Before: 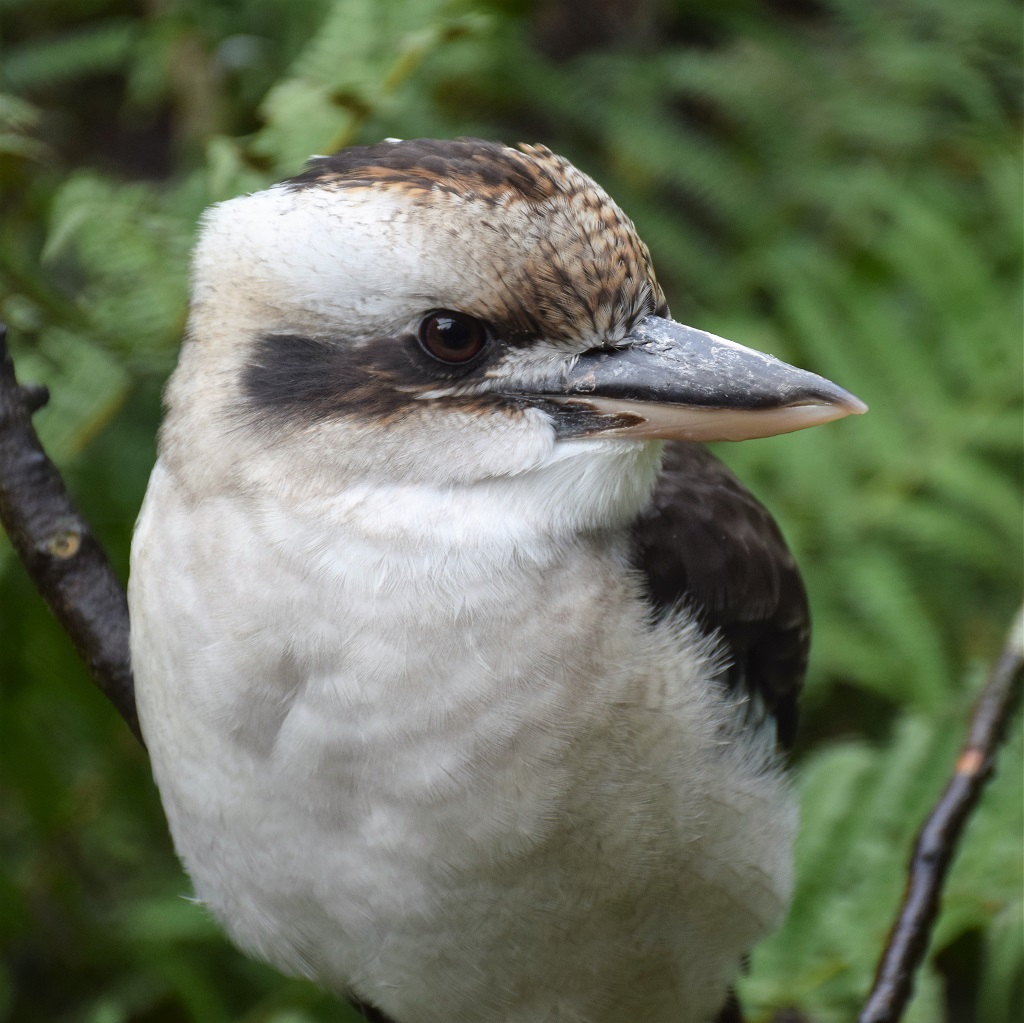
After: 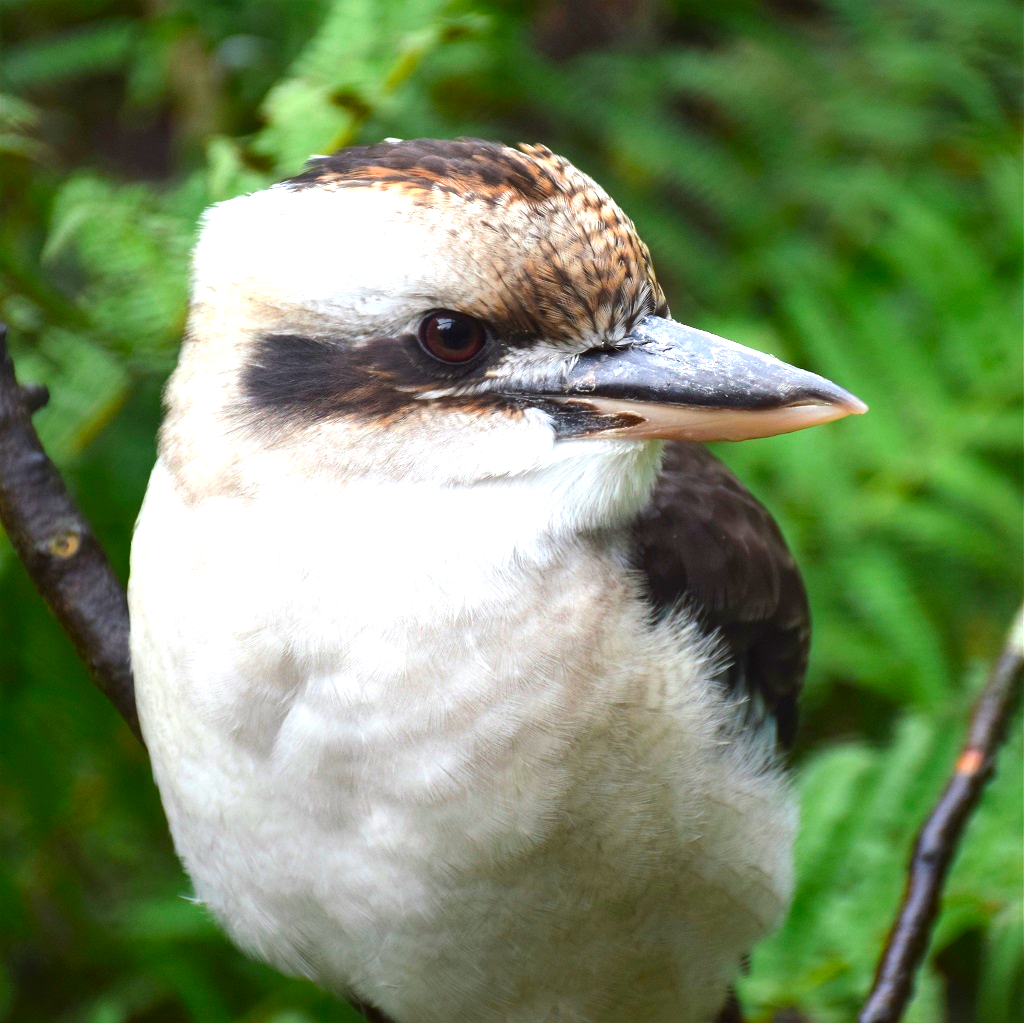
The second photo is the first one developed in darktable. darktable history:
exposure: exposure 0.6 EV, compensate highlight preservation false
color contrast: green-magenta contrast 1.69, blue-yellow contrast 1.49
tone equalizer: -8 EV -0.001 EV, -7 EV 0.001 EV, -6 EV -0.002 EV, -5 EV -0.003 EV, -4 EV -0.062 EV, -3 EV -0.222 EV, -2 EV -0.267 EV, -1 EV 0.105 EV, +0 EV 0.303 EV
